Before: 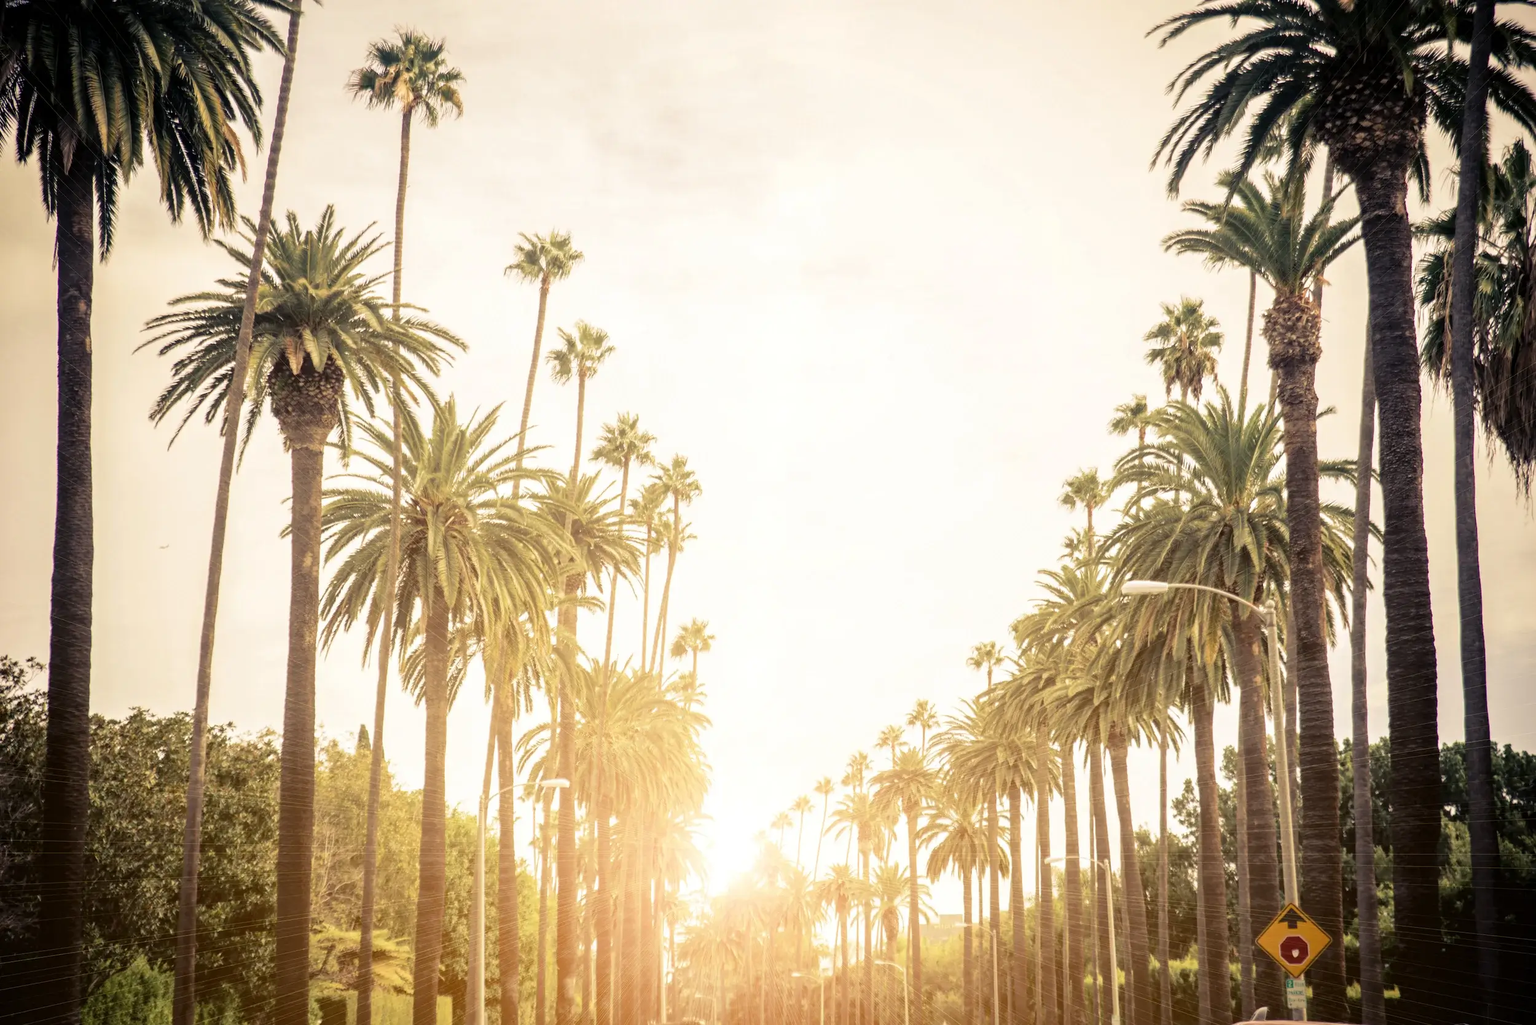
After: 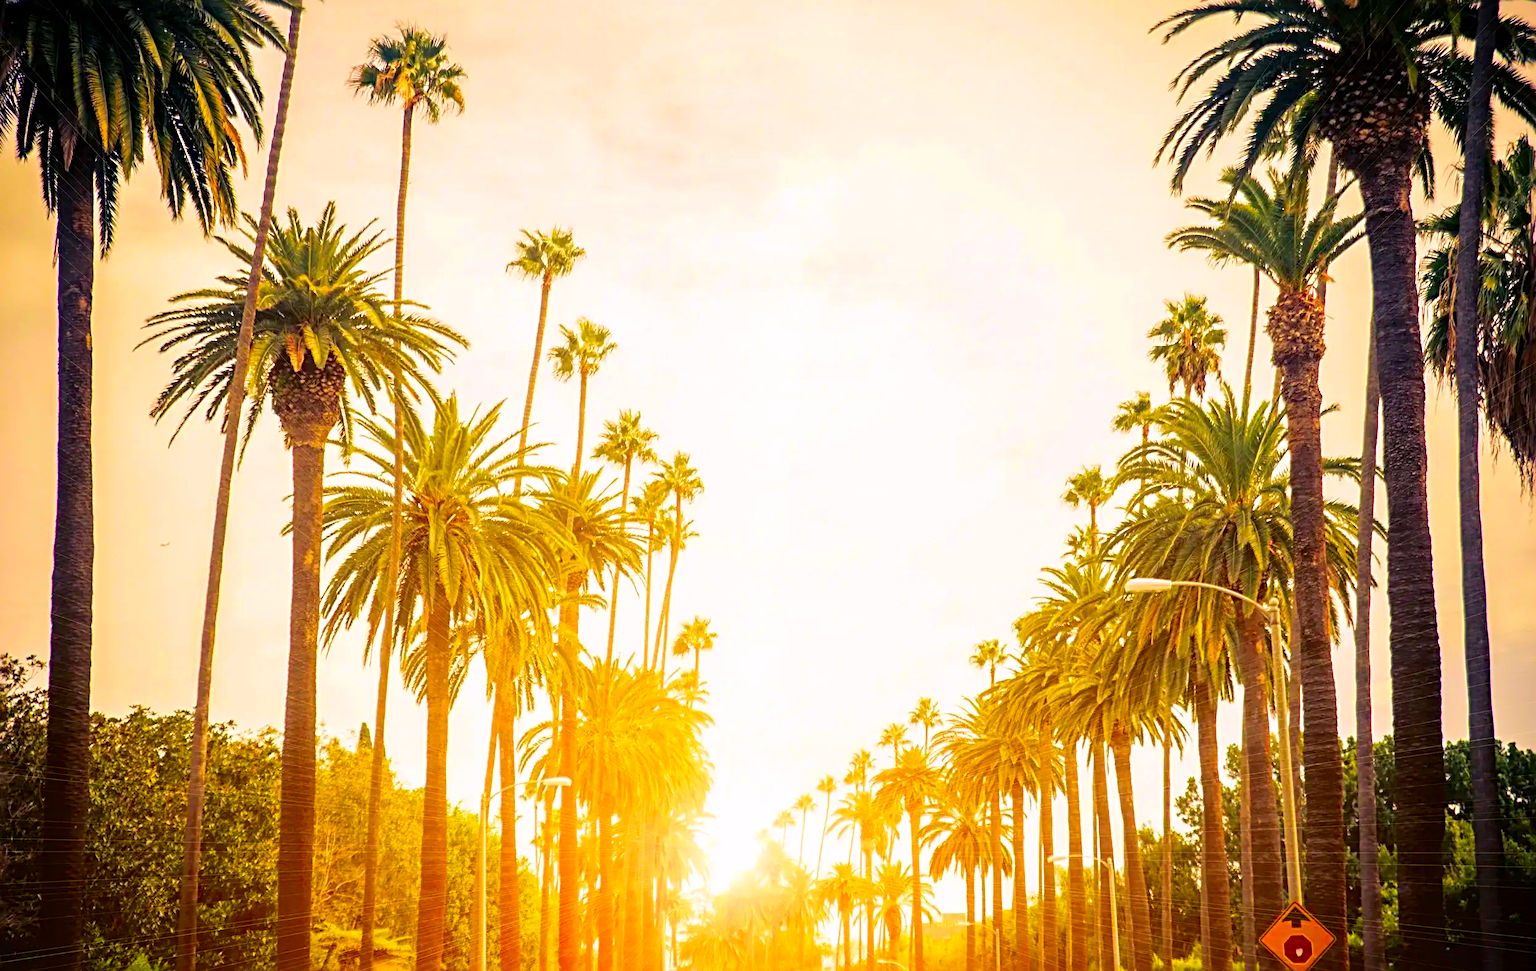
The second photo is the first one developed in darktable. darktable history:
crop: top 0.448%, right 0.264%, bottom 5.045%
color correction: highlights a* 1.59, highlights b* -1.7, saturation 2.48
sharpen: radius 4
